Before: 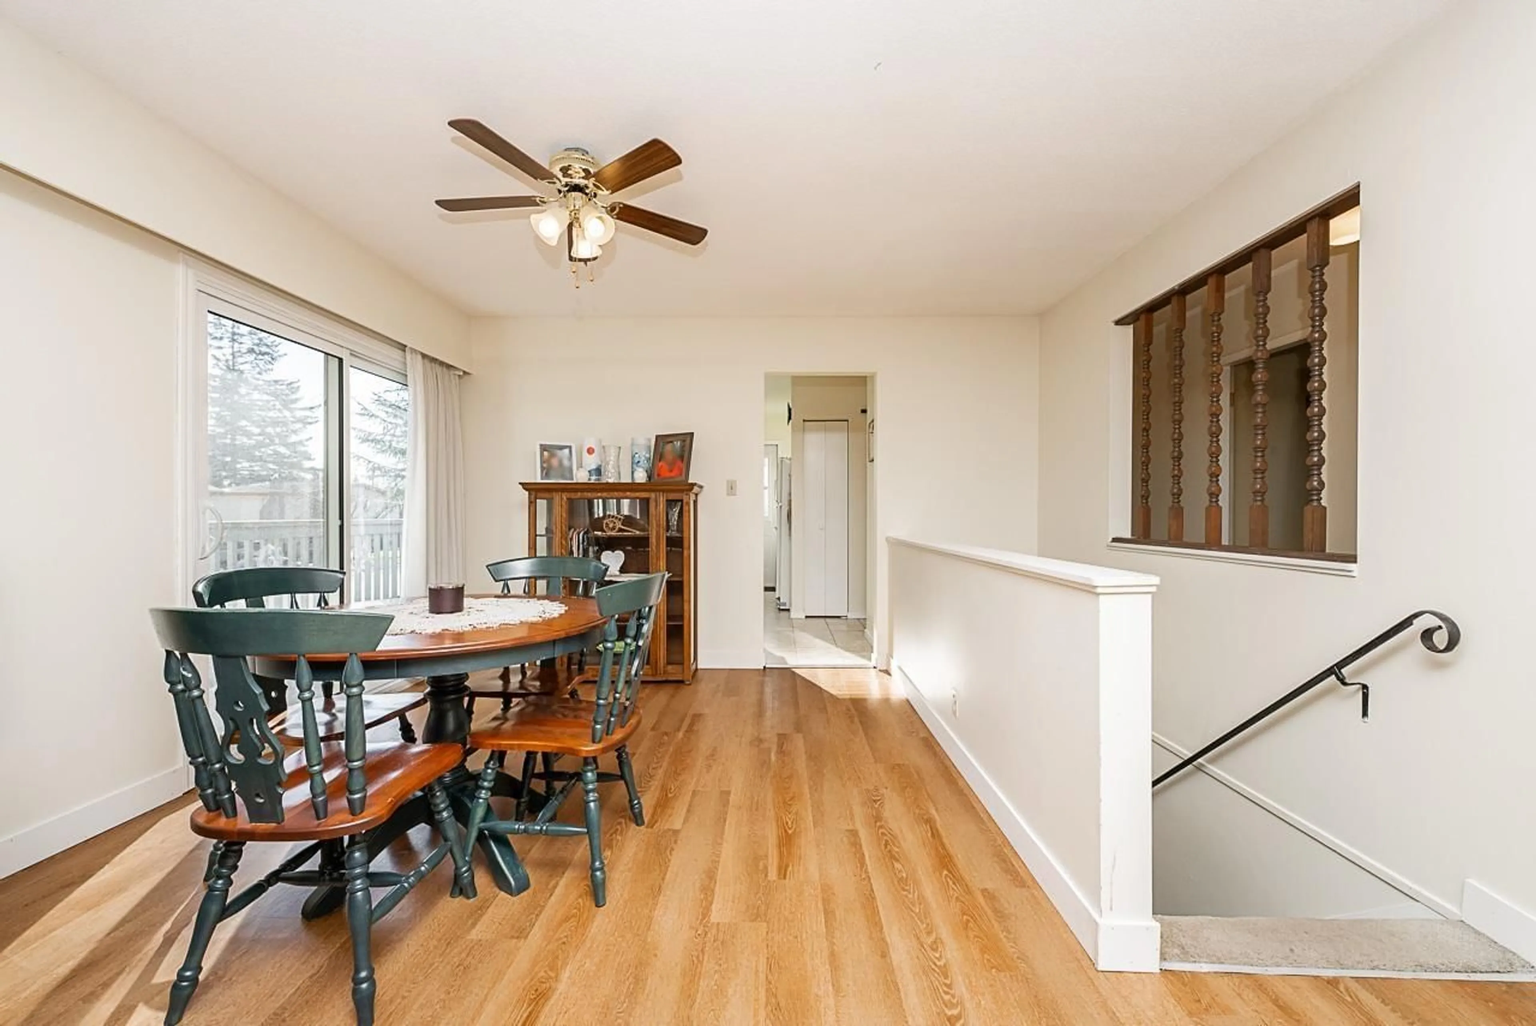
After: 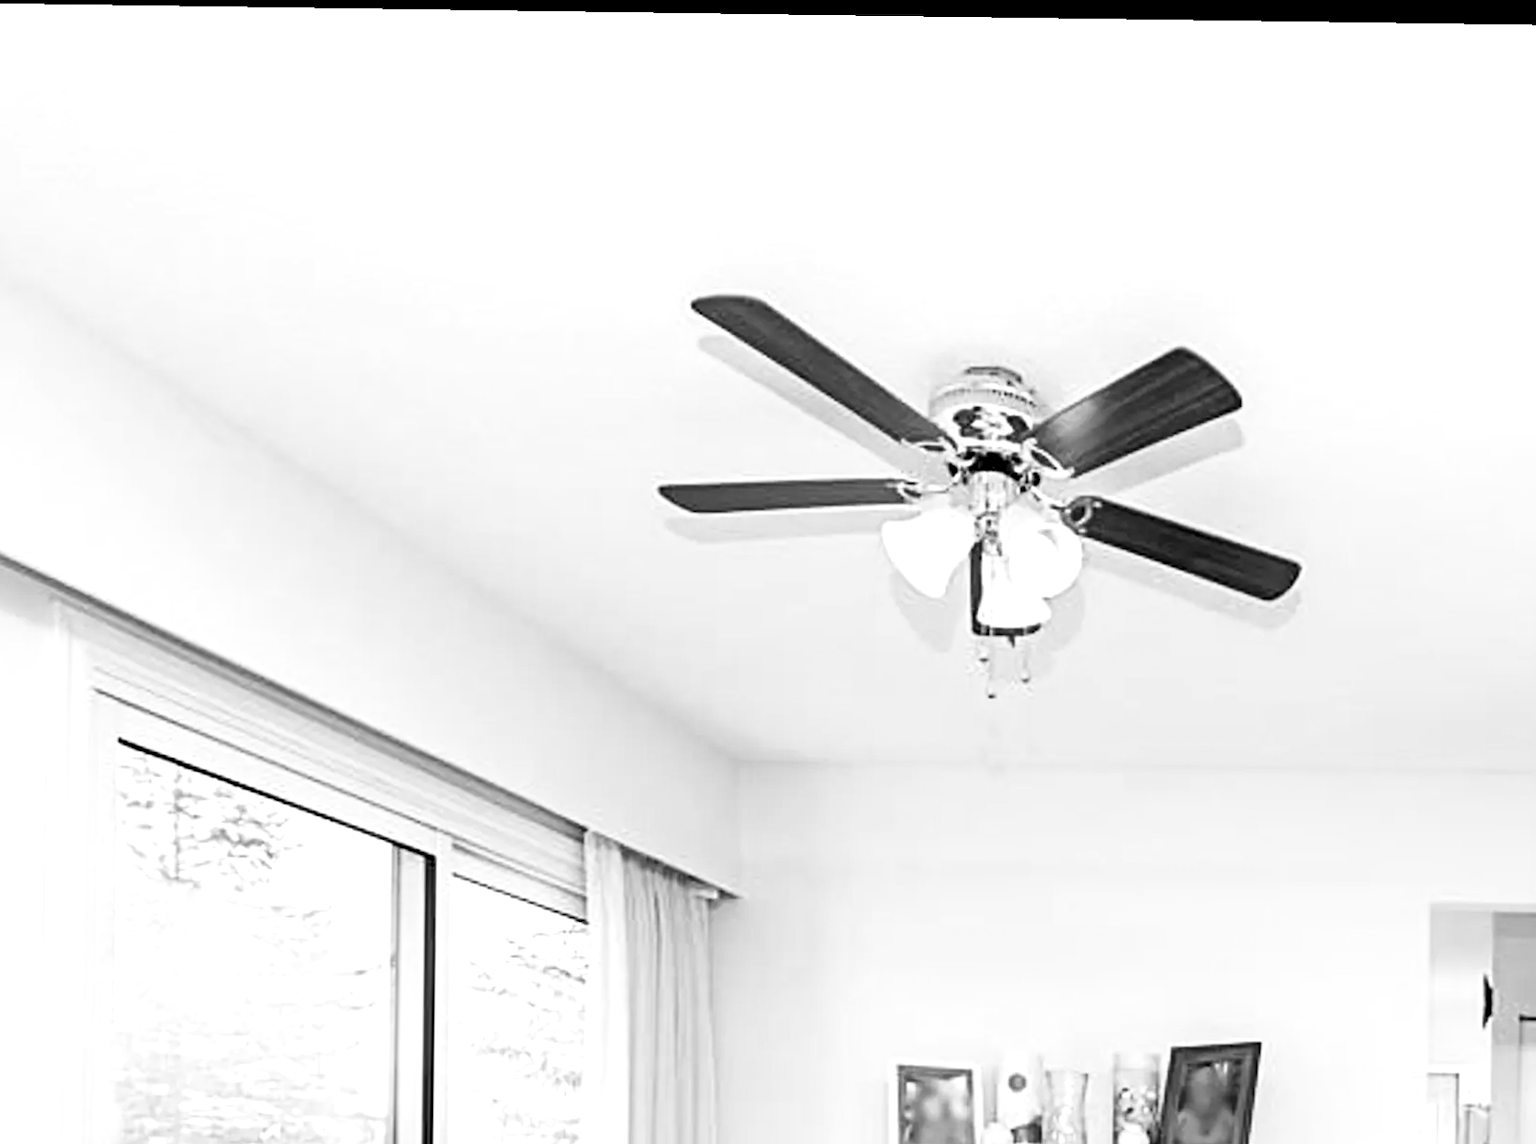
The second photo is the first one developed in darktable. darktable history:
monochrome: on, module defaults
filmic rgb: black relative exposure -16 EV, white relative exposure 2.93 EV, hardness 10.04, color science v6 (2022)
tone equalizer: -8 EV -0.75 EV, -7 EV -0.7 EV, -6 EV -0.6 EV, -5 EV -0.4 EV, -3 EV 0.4 EV, -2 EV 0.6 EV, -1 EV 0.7 EV, +0 EV 0.75 EV, edges refinement/feathering 500, mask exposure compensation -1.57 EV, preserve details no
crop and rotate: left 10.817%, top 0.062%, right 47.194%, bottom 53.626%
levels: levels [0.073, 0.497, 0.972]
rotate and perspective: rotation 0.8°, automatic cropping off
